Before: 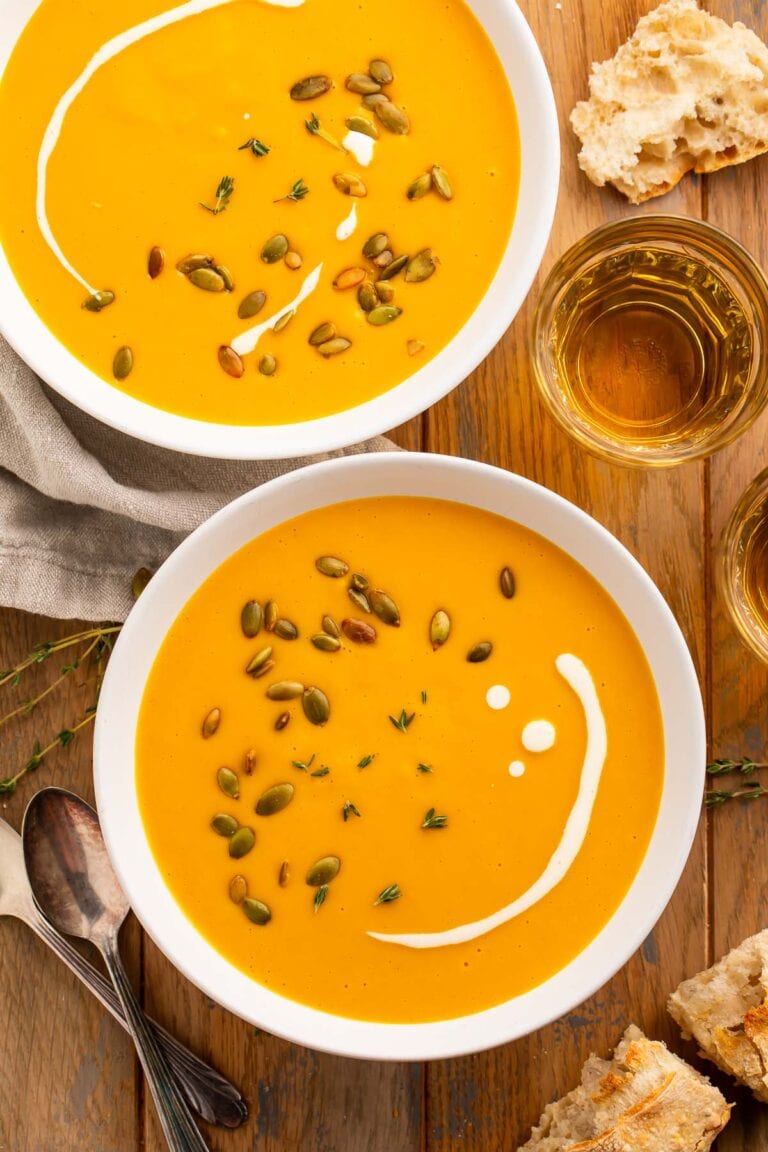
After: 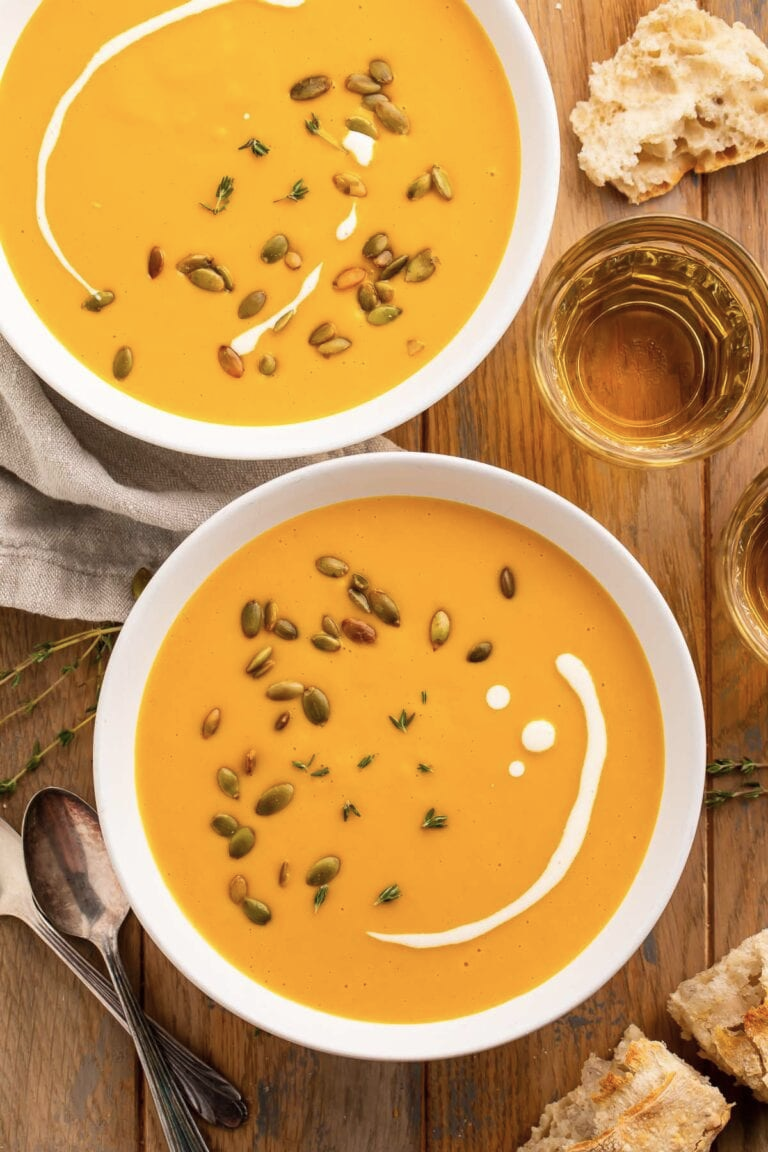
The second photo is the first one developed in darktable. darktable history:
contrast brightness saturation: saturation -0.159
